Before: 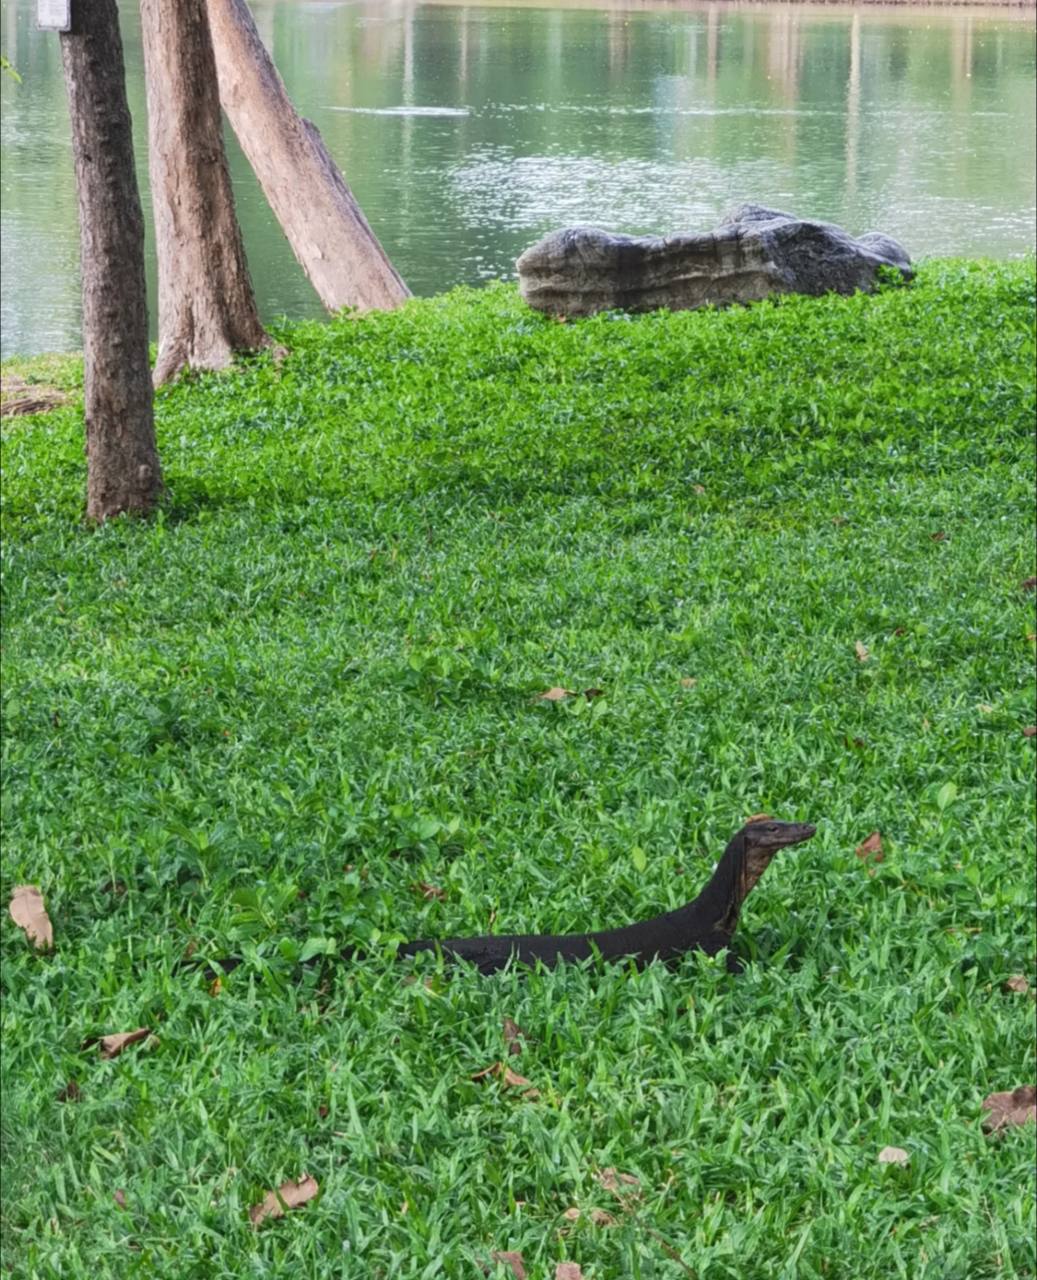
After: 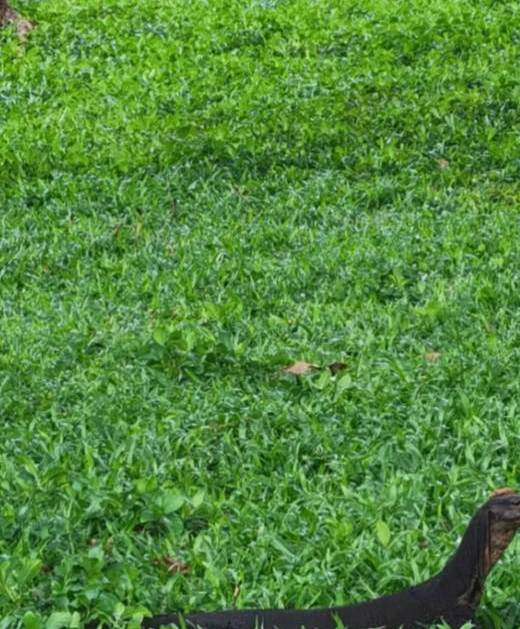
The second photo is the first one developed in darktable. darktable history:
crop: left 24.704%, top 25.506%, right 25.081%, bottom 25.353%
